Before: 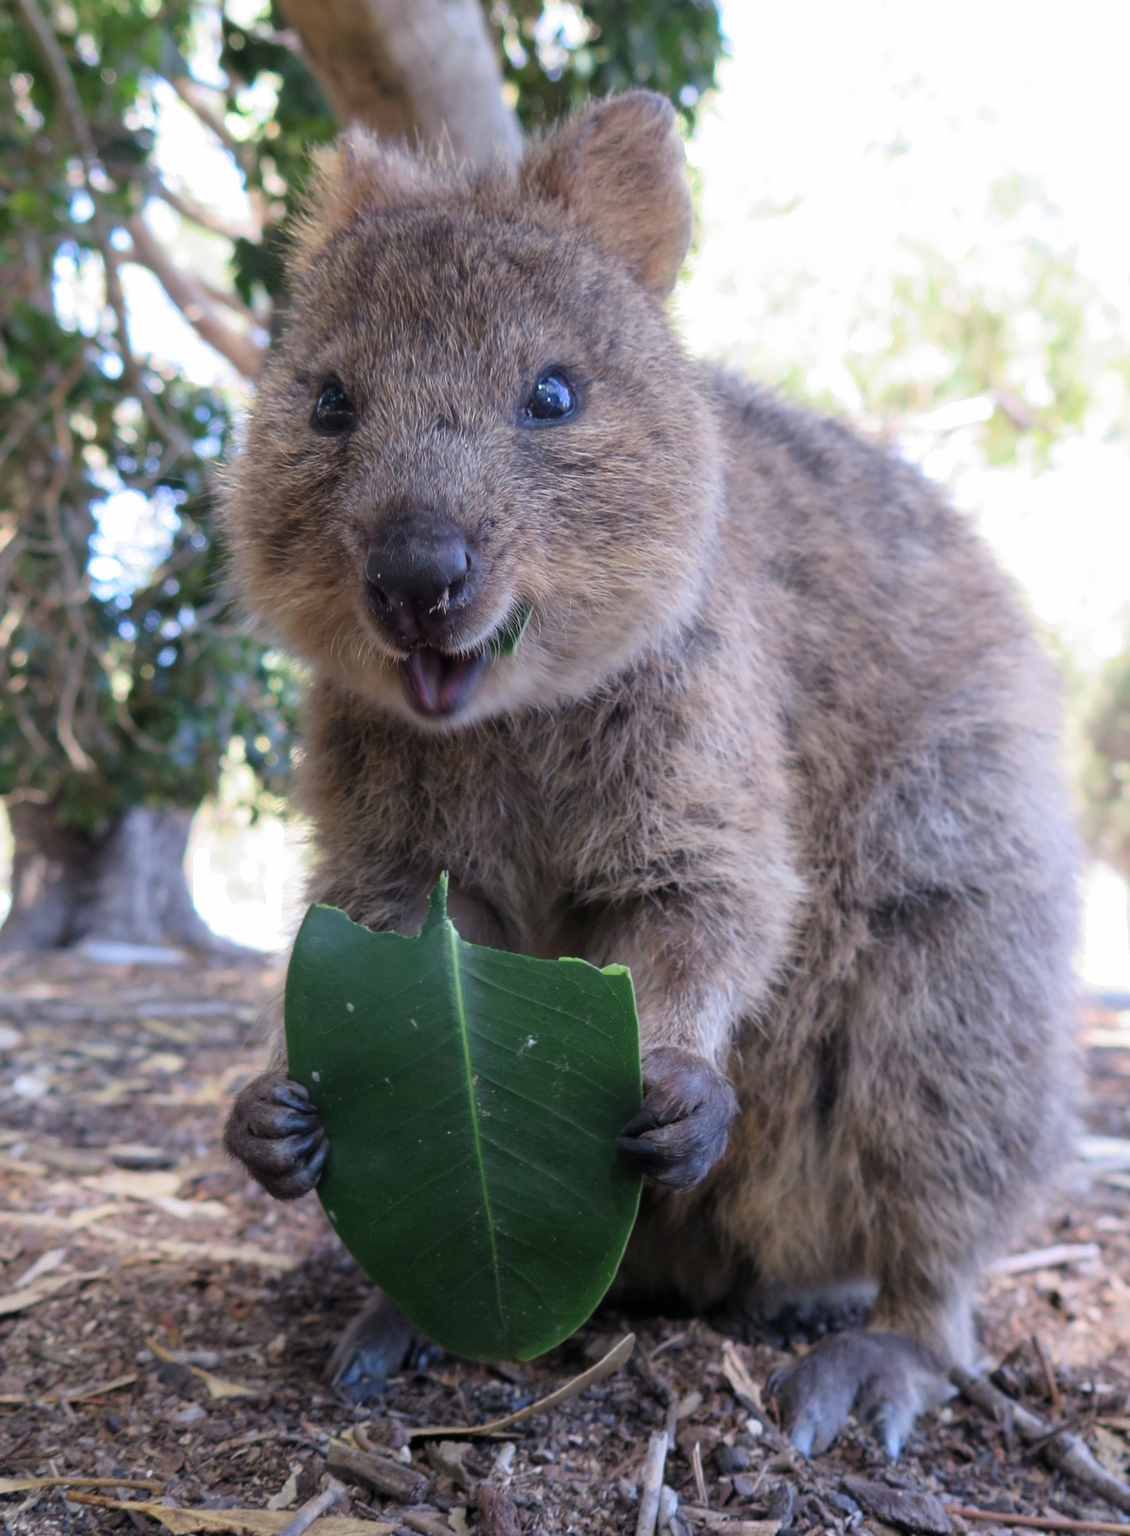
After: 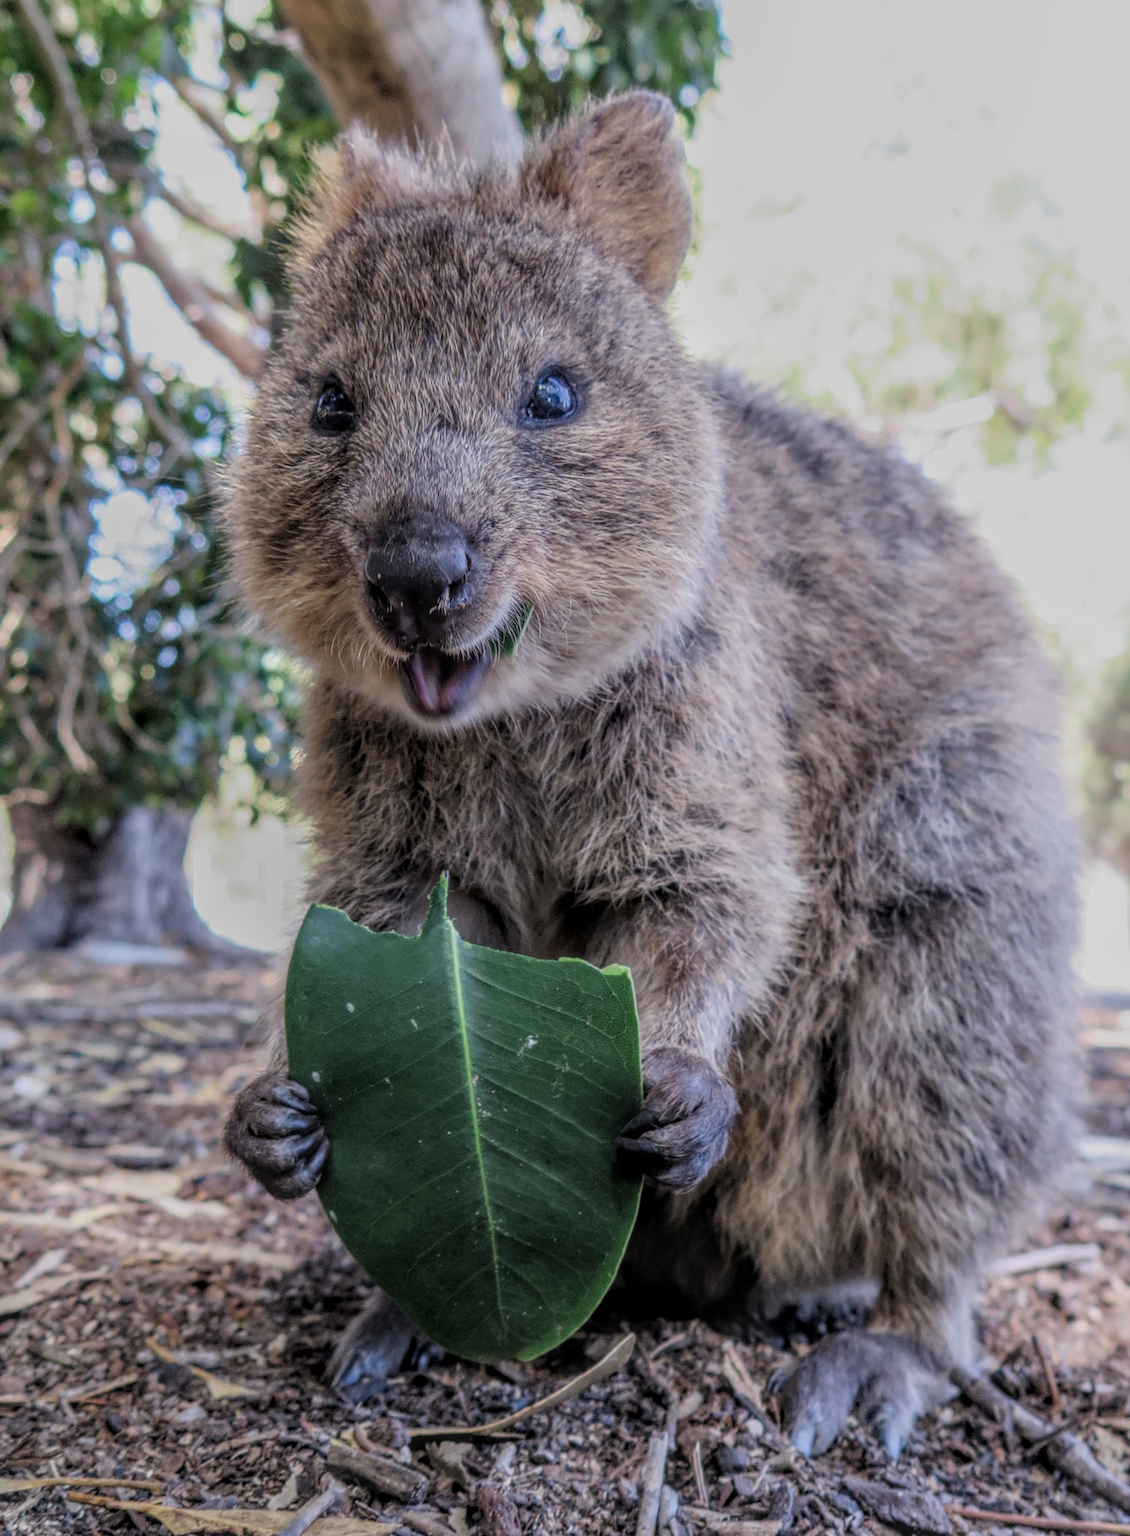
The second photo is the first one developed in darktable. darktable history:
local contrast: highlights 5%, shadows 5%, detail 201%, midtone range 0.248
filmic rgb: black relative exposure -7.65 EV, white relative exposure 4.56 EV, hardness 3.61
